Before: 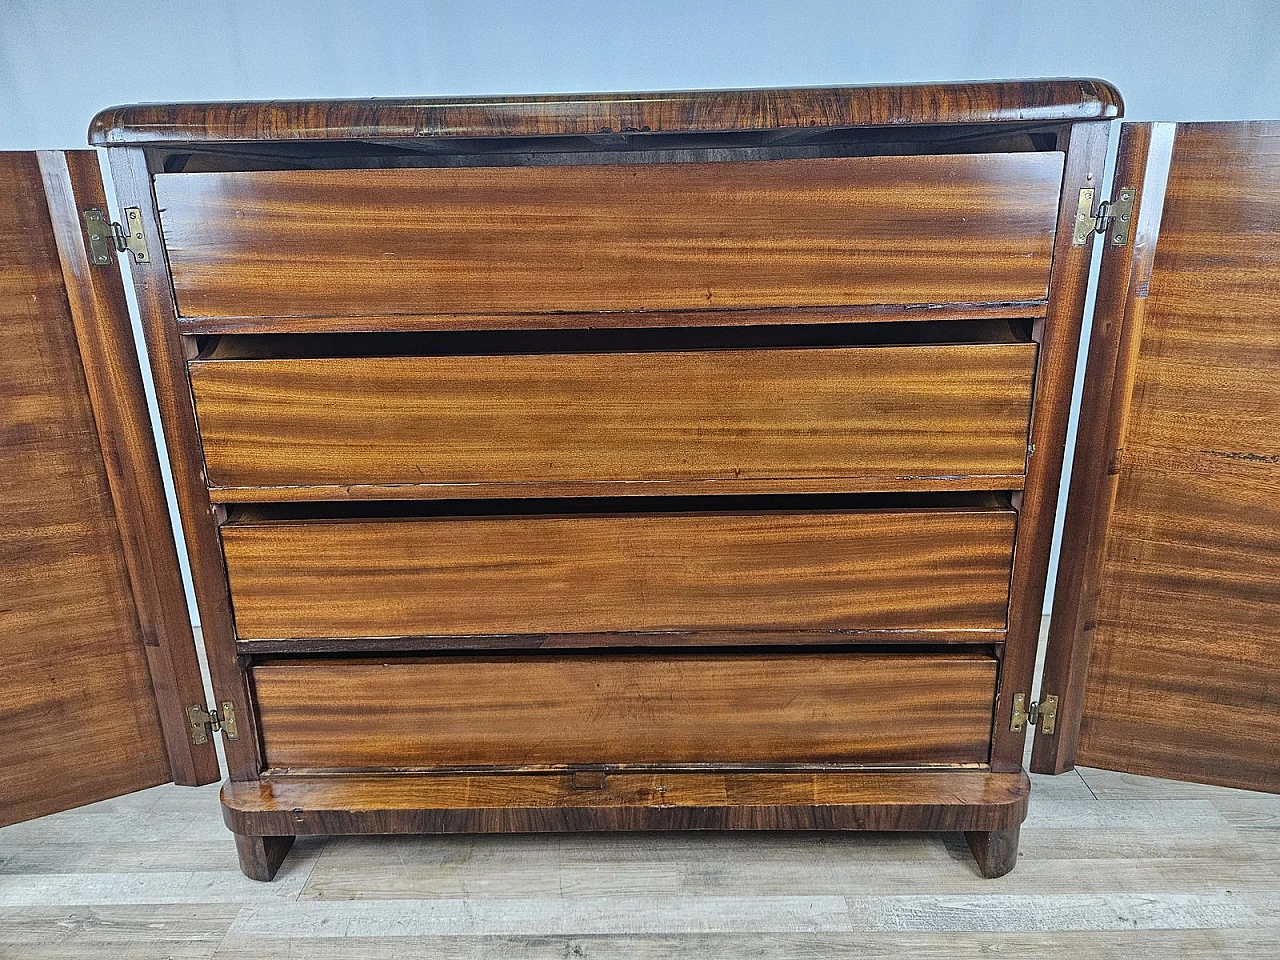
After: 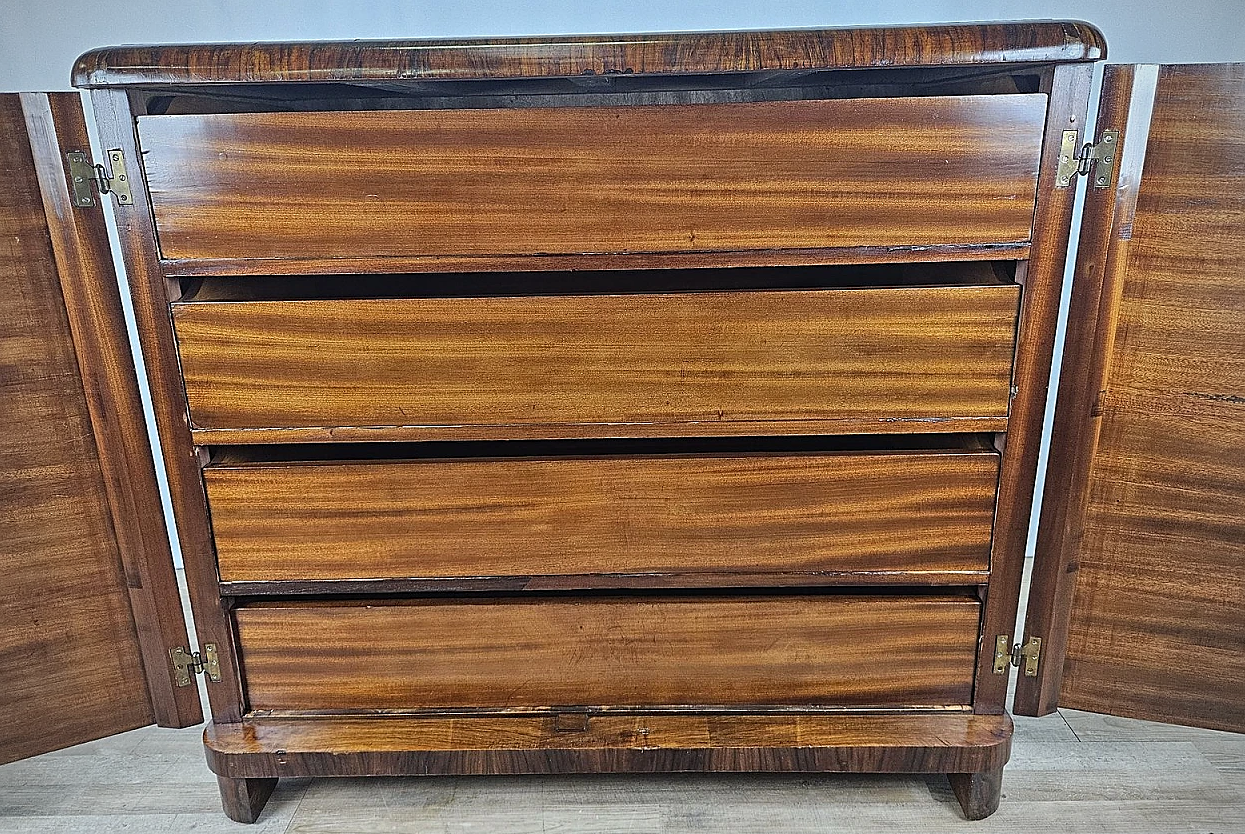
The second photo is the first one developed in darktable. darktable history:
vignetting: fall-off radius 61.17%
crop: left 1.346%, top 6.133%, right 1.368%, bottom 6.982%
sharpen: radius 1.603, amount 0.369, threshold 1.284
